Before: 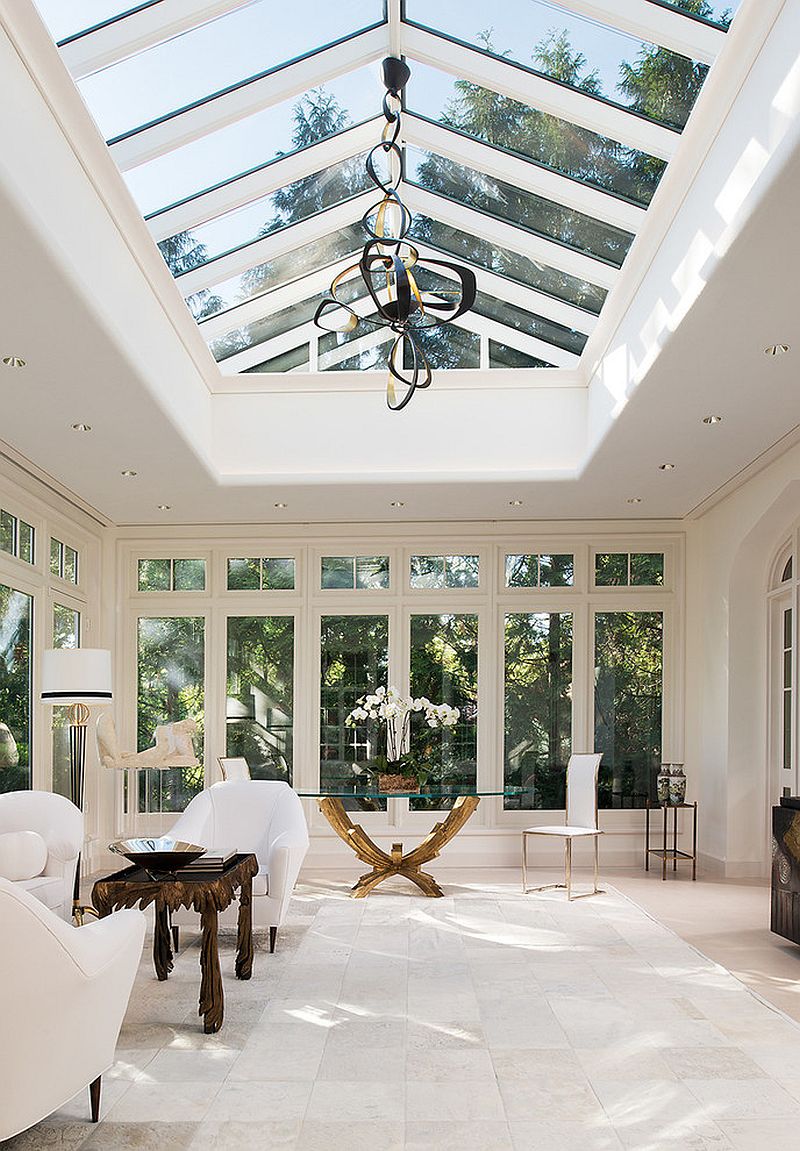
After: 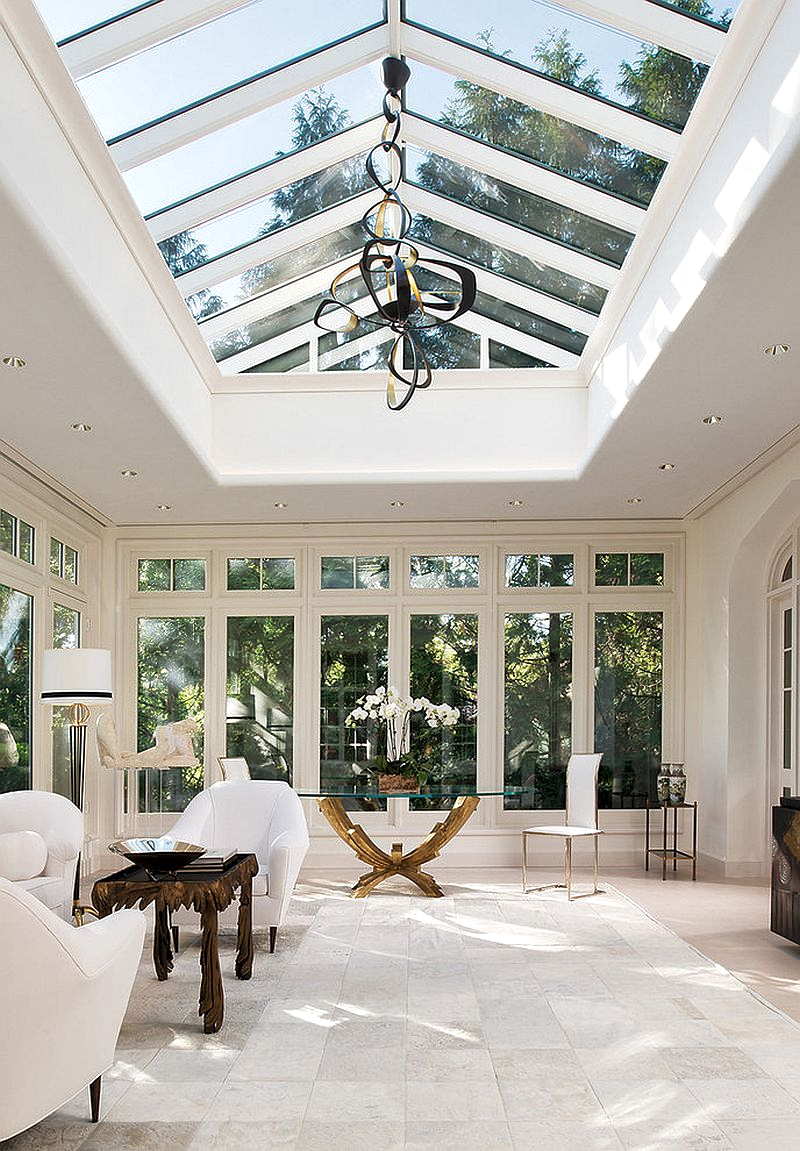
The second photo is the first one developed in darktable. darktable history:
local contrast: mode bilateral grid, contrast 19, coarseness 49, detail 144%, midtone range 0.2
